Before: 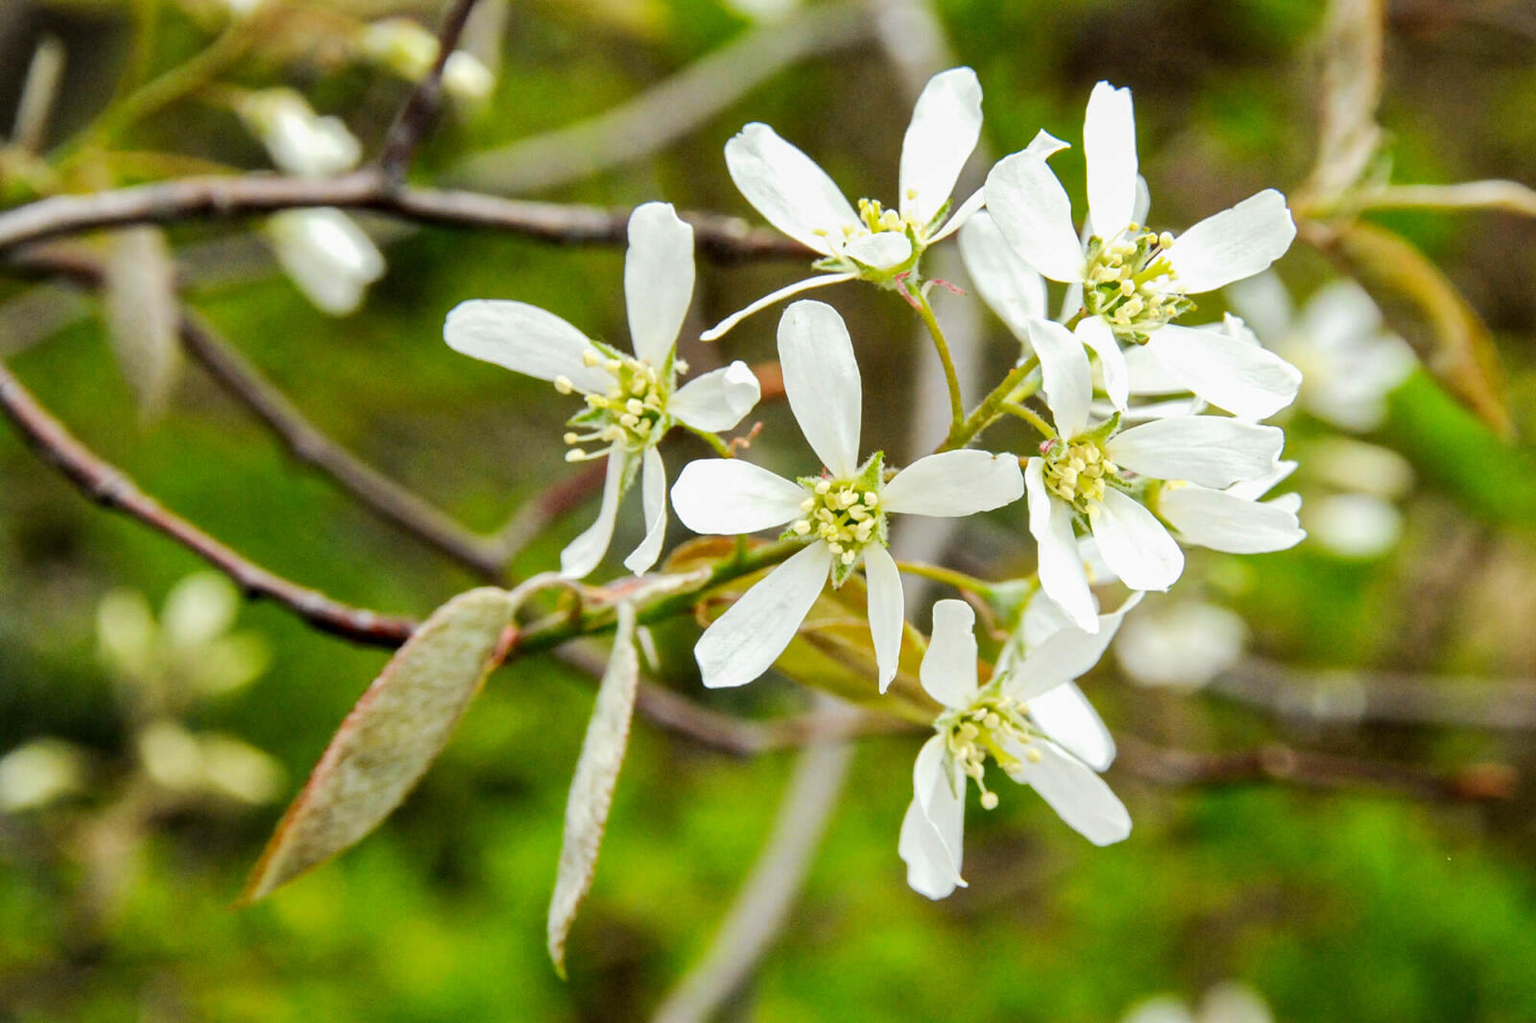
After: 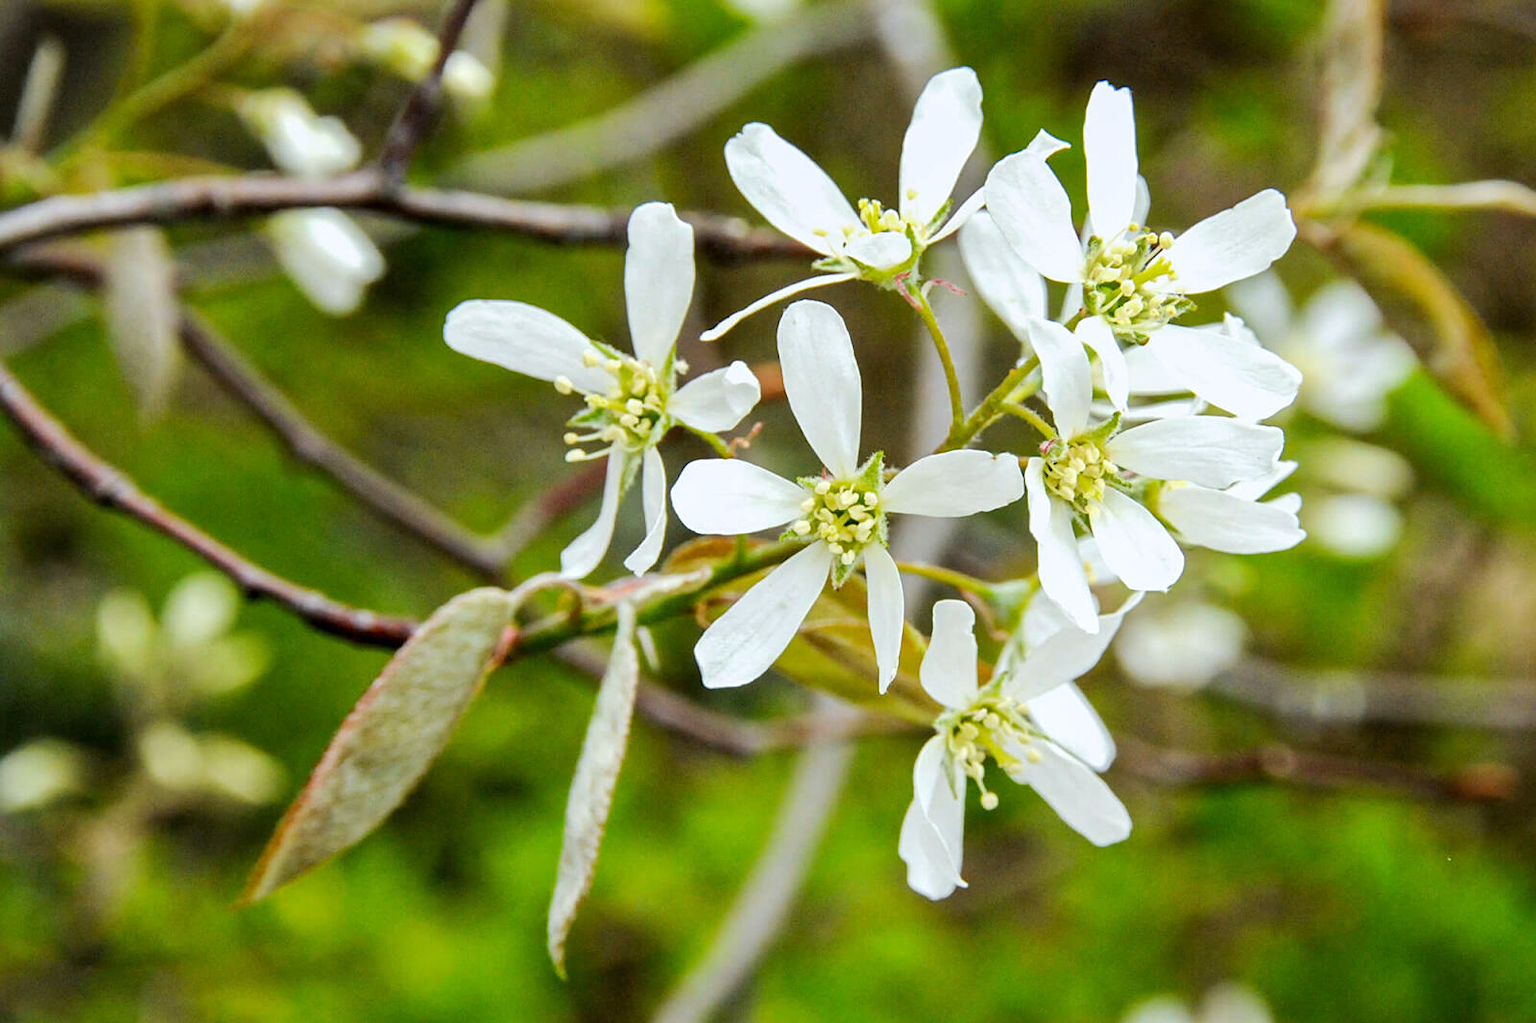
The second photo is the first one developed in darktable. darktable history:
white balance: red 0.976, blue 1.04
sharpen: amount 0.2
